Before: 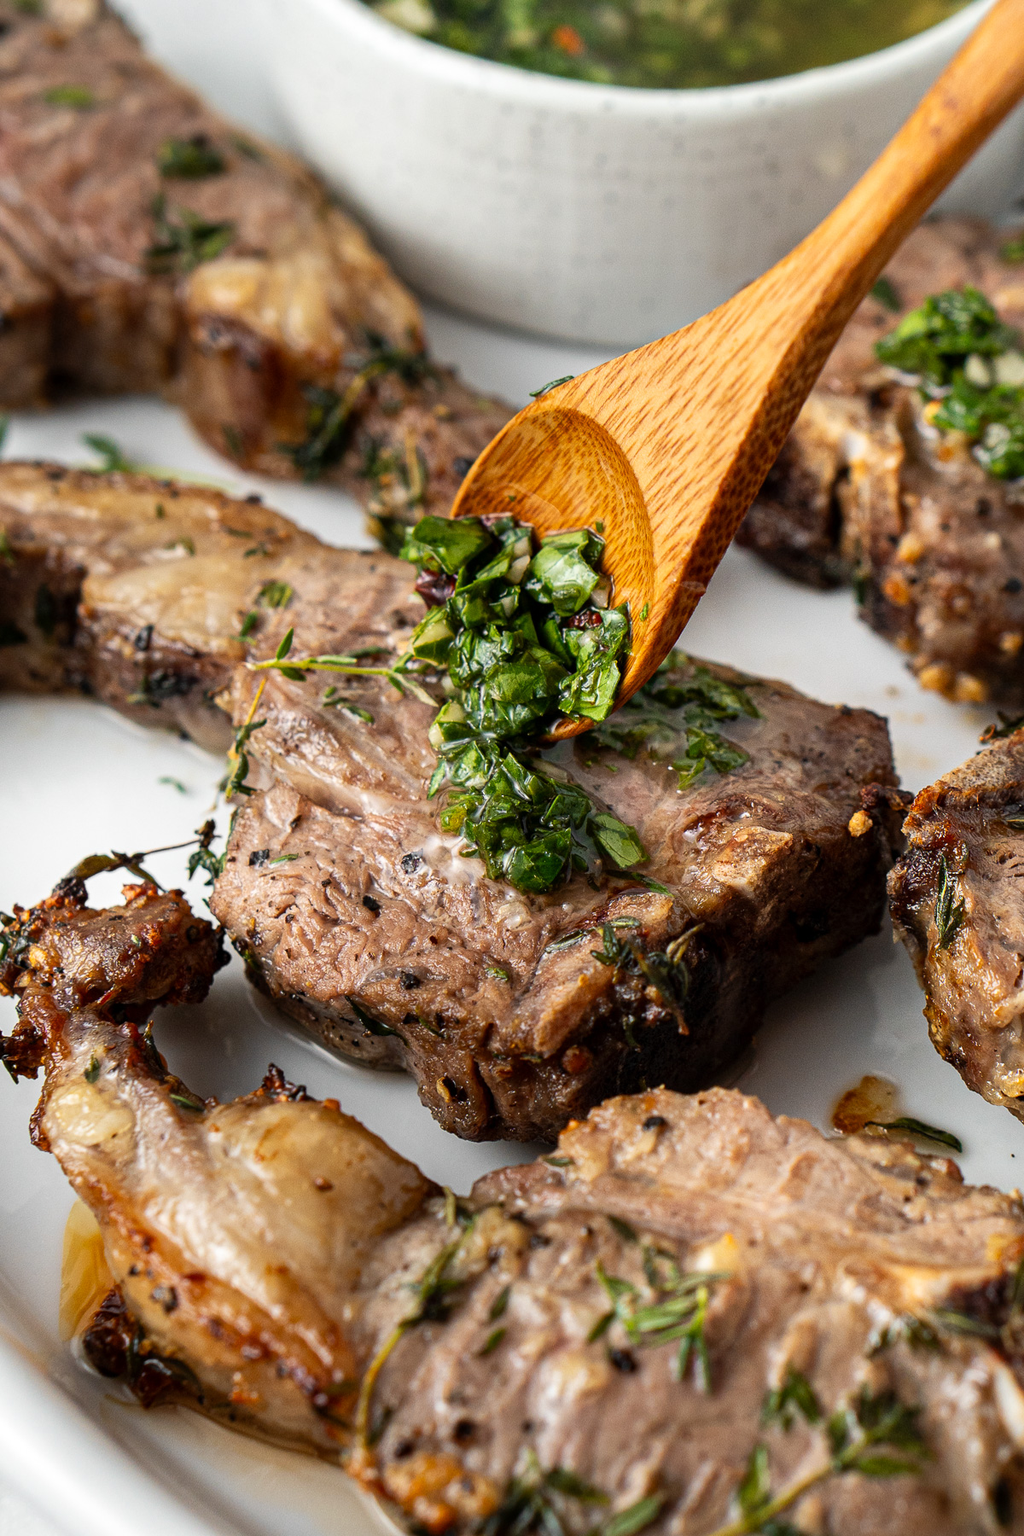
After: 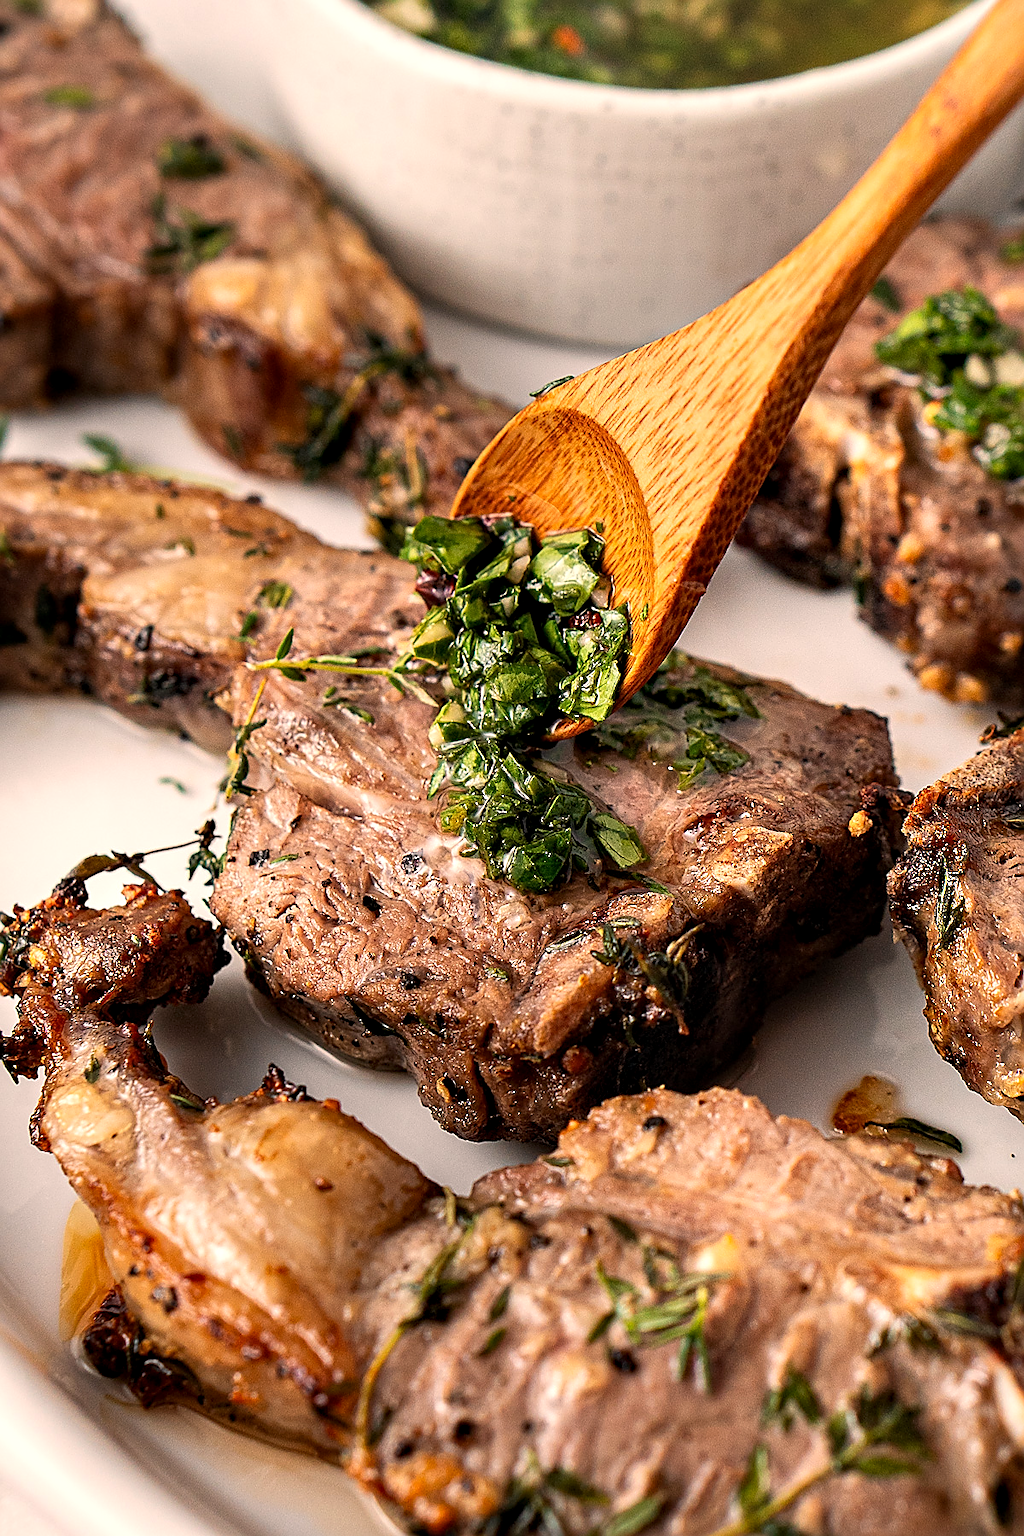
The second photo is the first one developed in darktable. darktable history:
contrast equalizer: octaves 7, y [[0.528 ×6], [0.514 ×6], [0.362 ×6], [0 ×6], [0 ×6]]
rotate and perspective: automatic cropping original format, crop left 0, crop top 0
sharpen: radius 1.4, amount 1.25, threshold 0.7
white balance: red 1.127, blue 0.943
